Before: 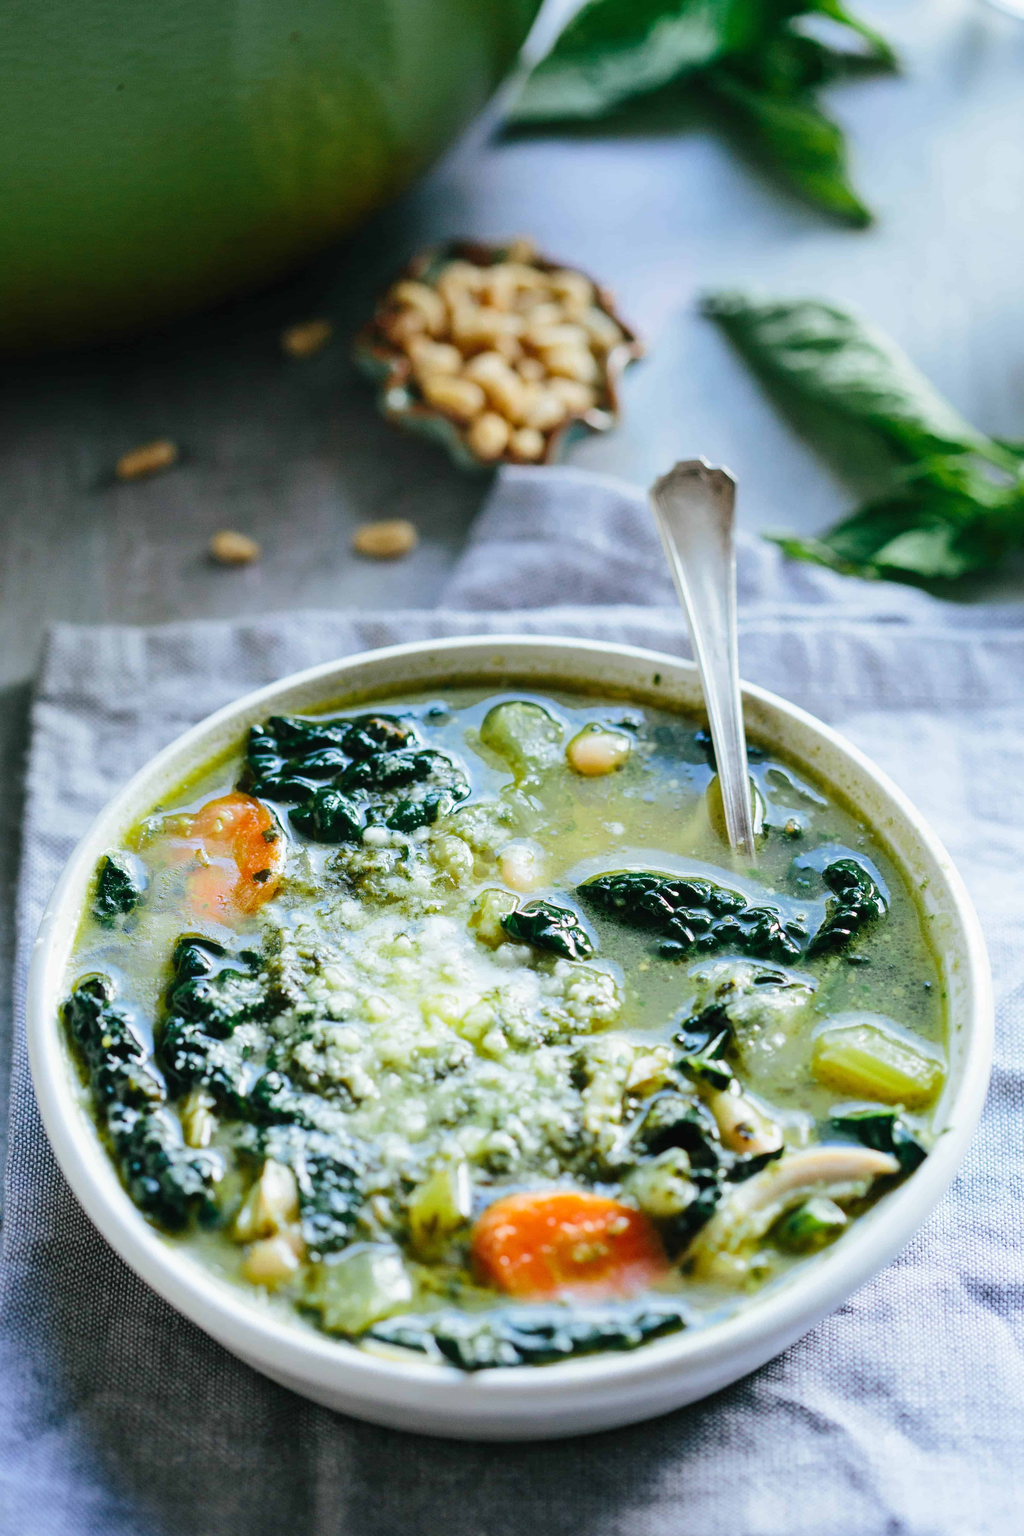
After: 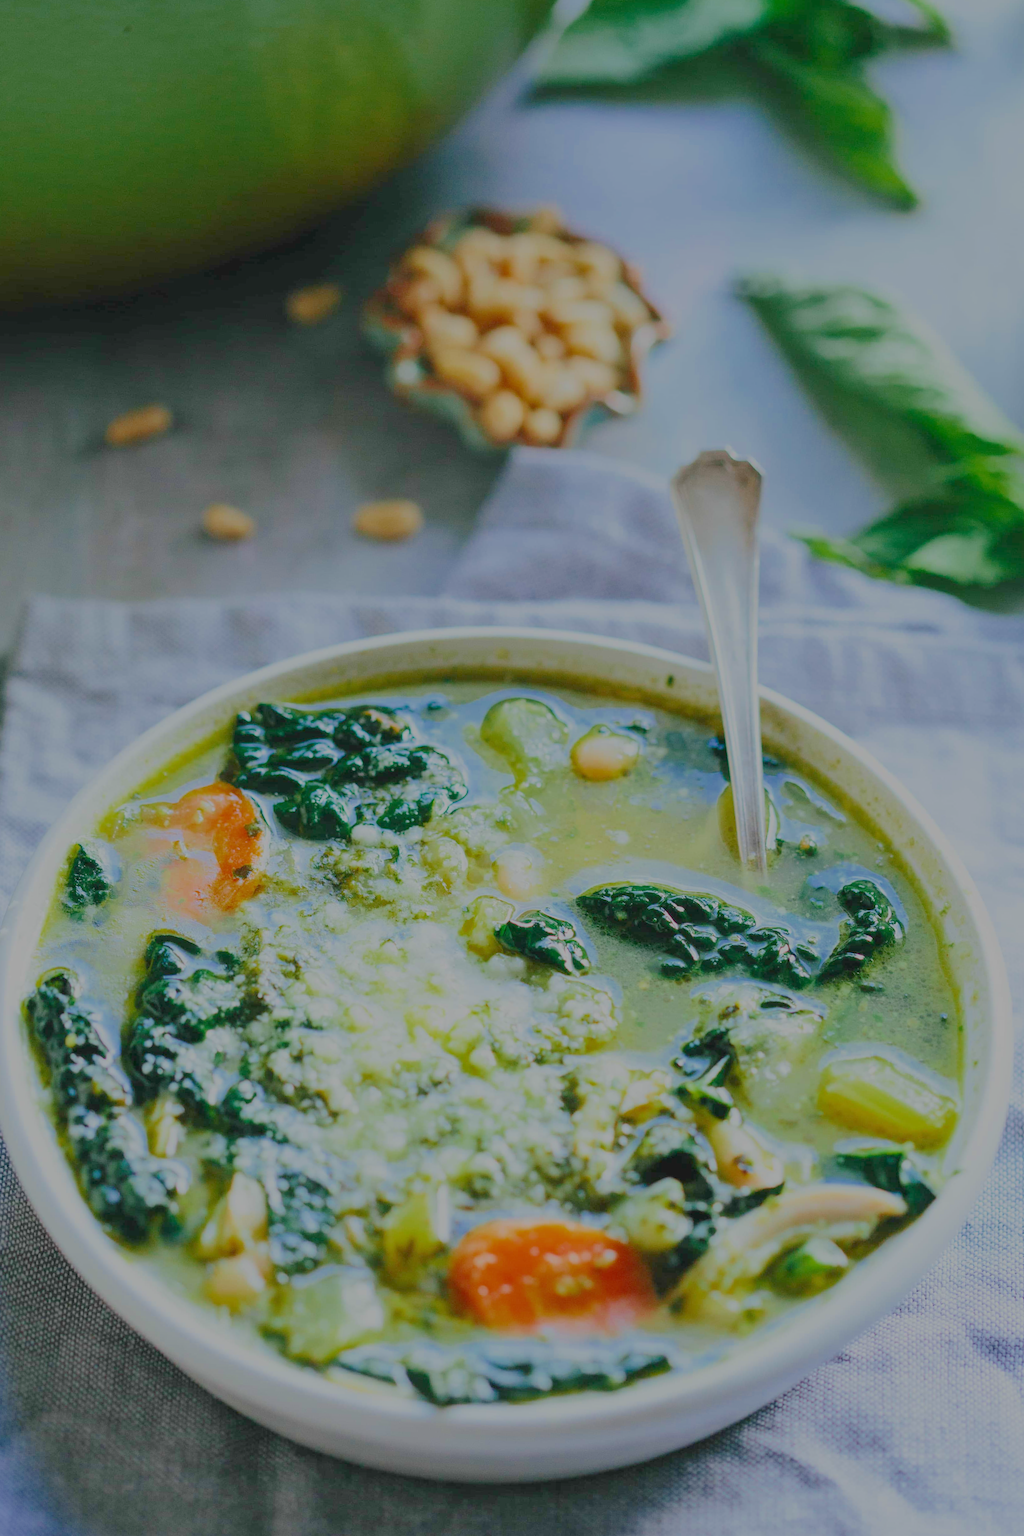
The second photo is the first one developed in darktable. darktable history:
filmic rgb: black relative exposure -16 EV, white relative exposure 8 EV, threshold 3 EV, hardness 4.17, latitude 50%, contrast 0.5, color science v5 (2021), contrast in shadows safe, contrast in highlights safe, enable highlight reconstruction true
crop and rotate: angle -2.38°
